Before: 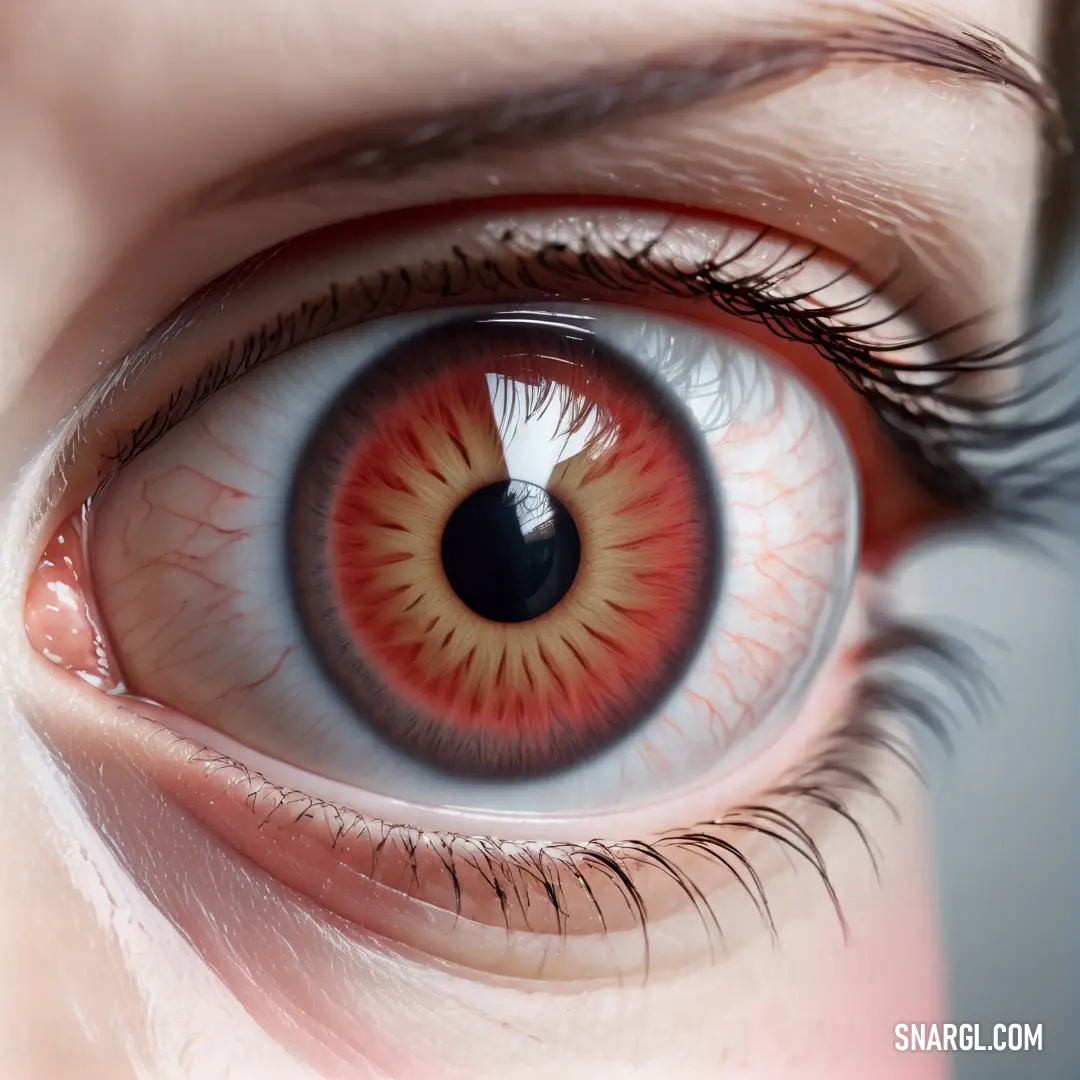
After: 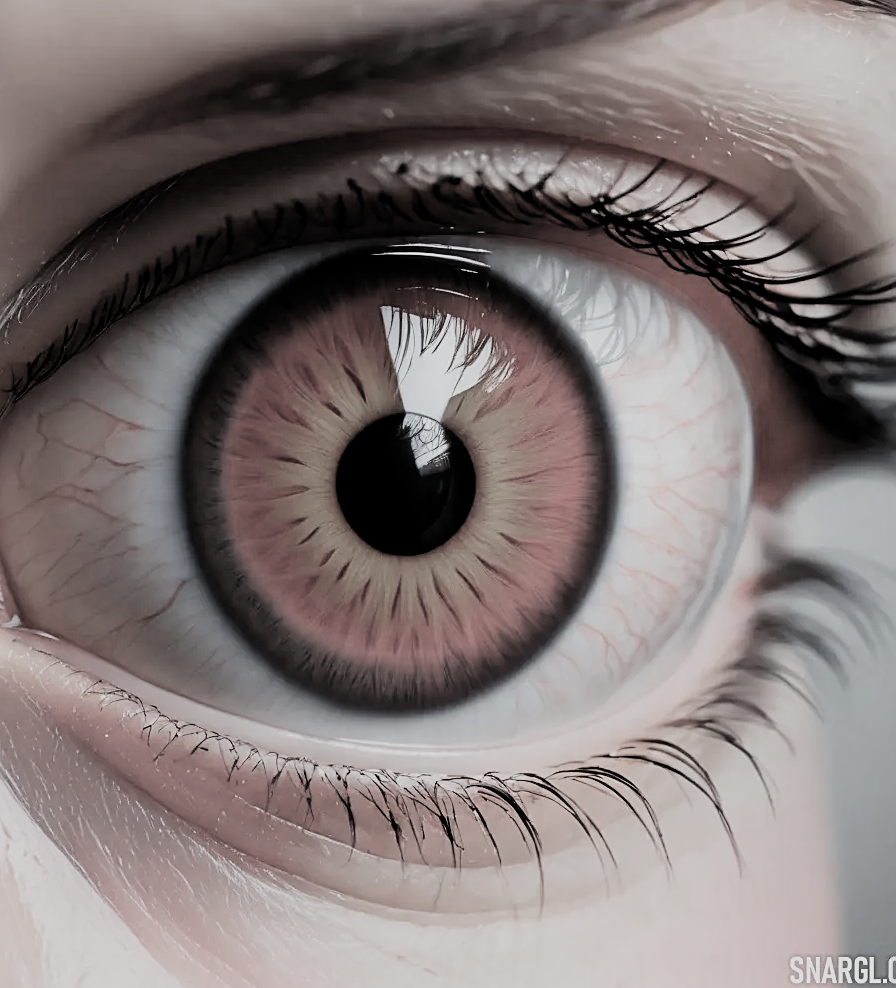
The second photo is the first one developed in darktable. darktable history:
sharpen: on, module defaults
crop: left 9.801%, top 6.279%, right 7.181%, bottom 2.232%
filmic rgb: black relative exposure -5.11 EV, white relative exposure 3.99 EV, hardness 2.9, contrast 1.201, highlights saturation mix -30.45%, color science v5 (2021), contrast in shadows safe, contrast in highlights safe
